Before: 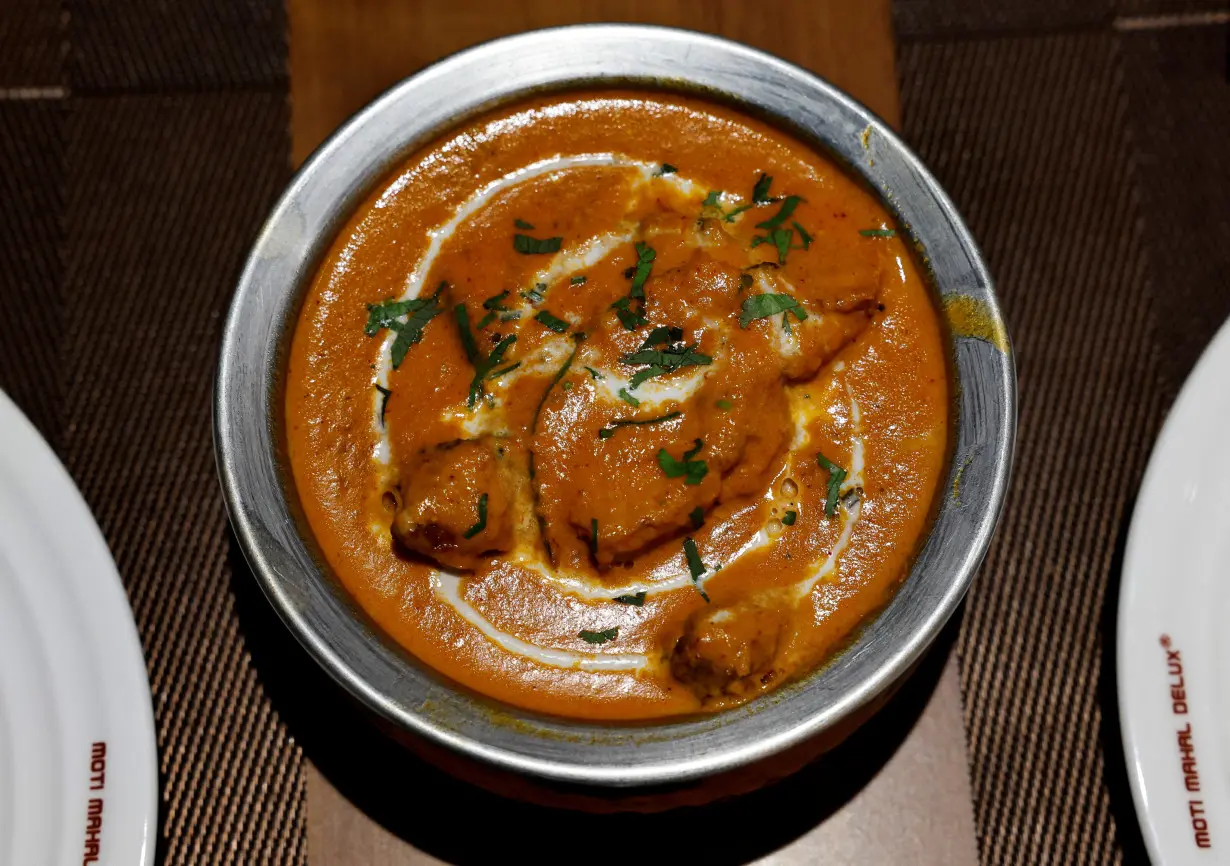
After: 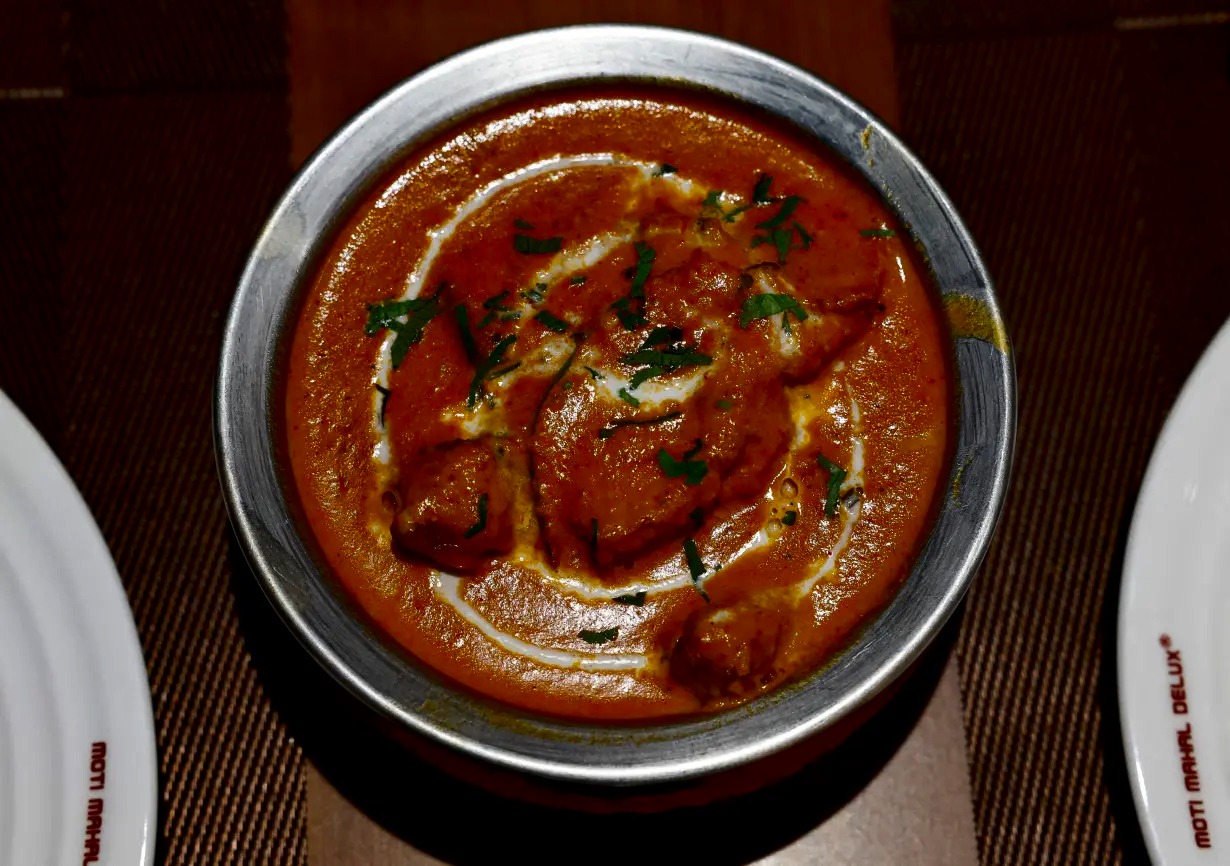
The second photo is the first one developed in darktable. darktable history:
contrast brightness saturation: contrast 0.096, brightness -0.268, saturation 0.146
